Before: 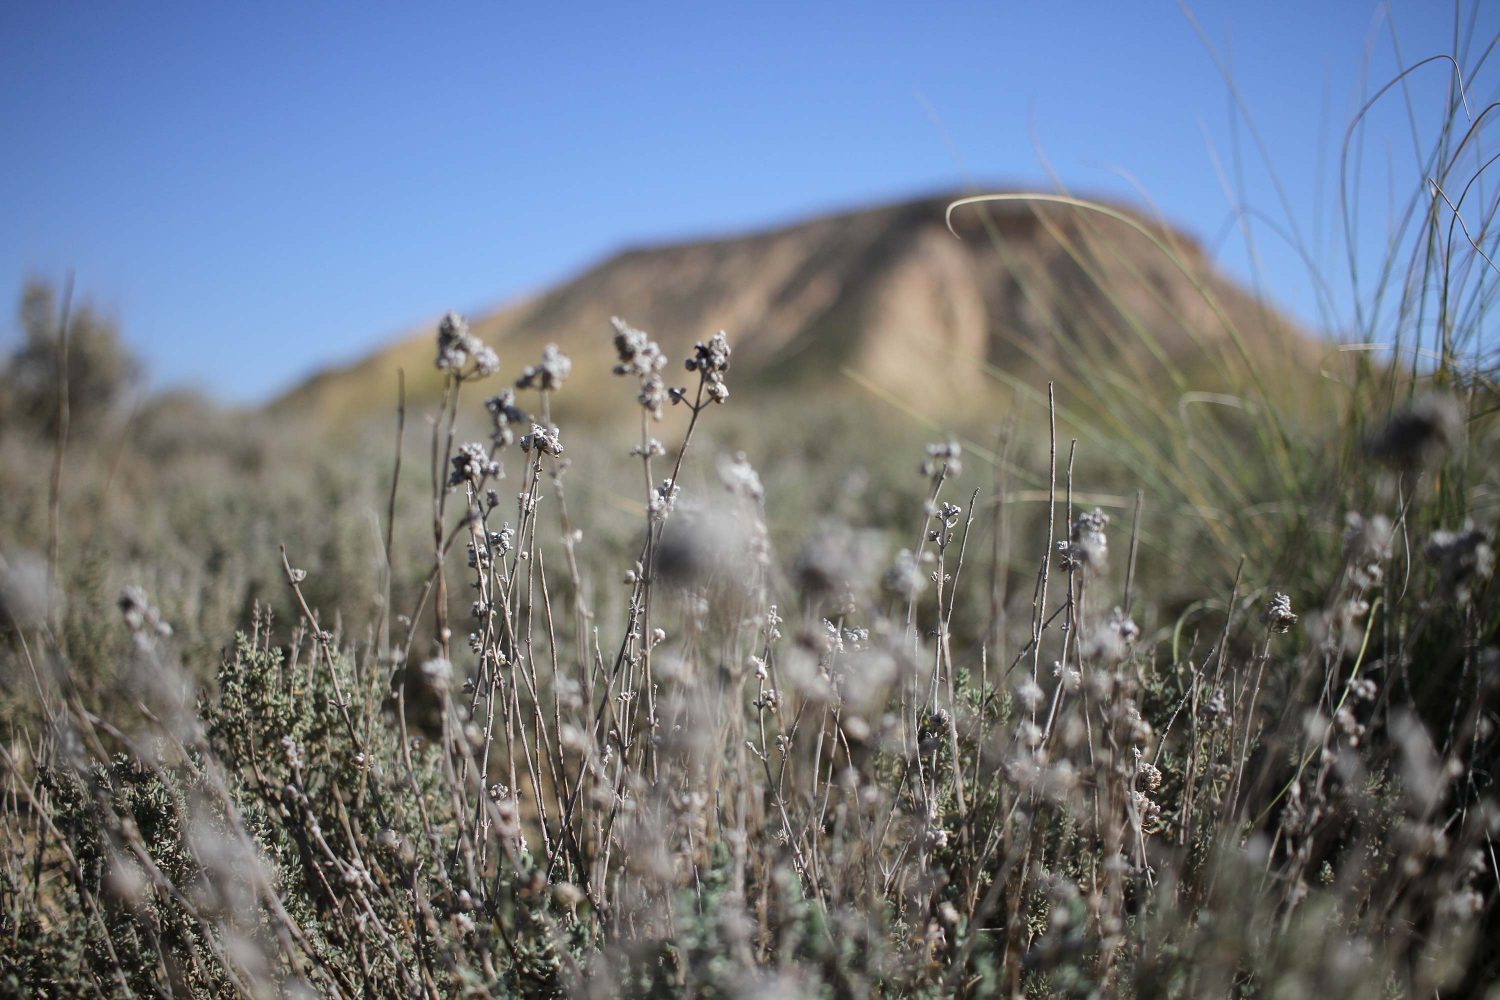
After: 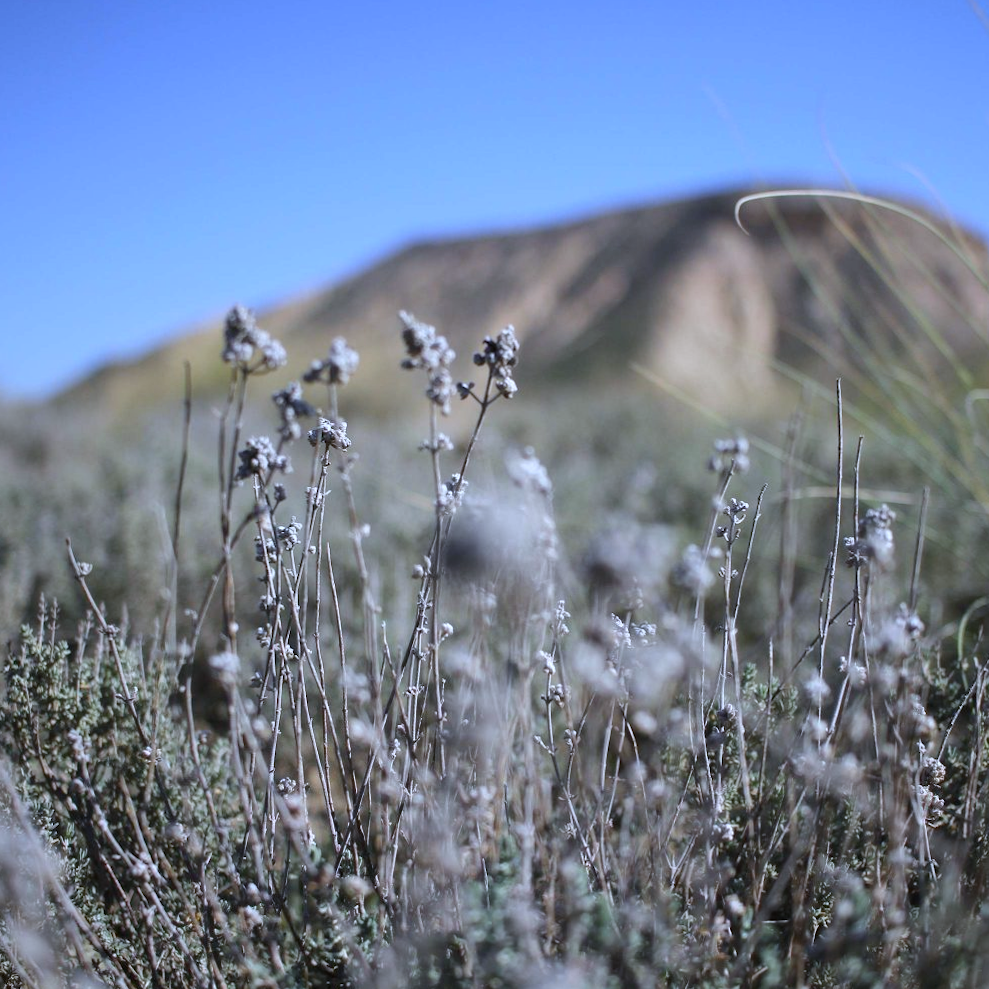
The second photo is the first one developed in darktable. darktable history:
white balance: red 0.948, green 1.02, blue 1.176
rotate and perspective: rotation 0.174°, lens shift (vertical) 0.013, lens shift (horizontal) 0.019, shear 0.001, automatic cropping original format, crop left 0.007, crop right 0.991, crop top 0.016, crop bottom 0.997
crop and rotate: left 14.385%, right 18.948%
